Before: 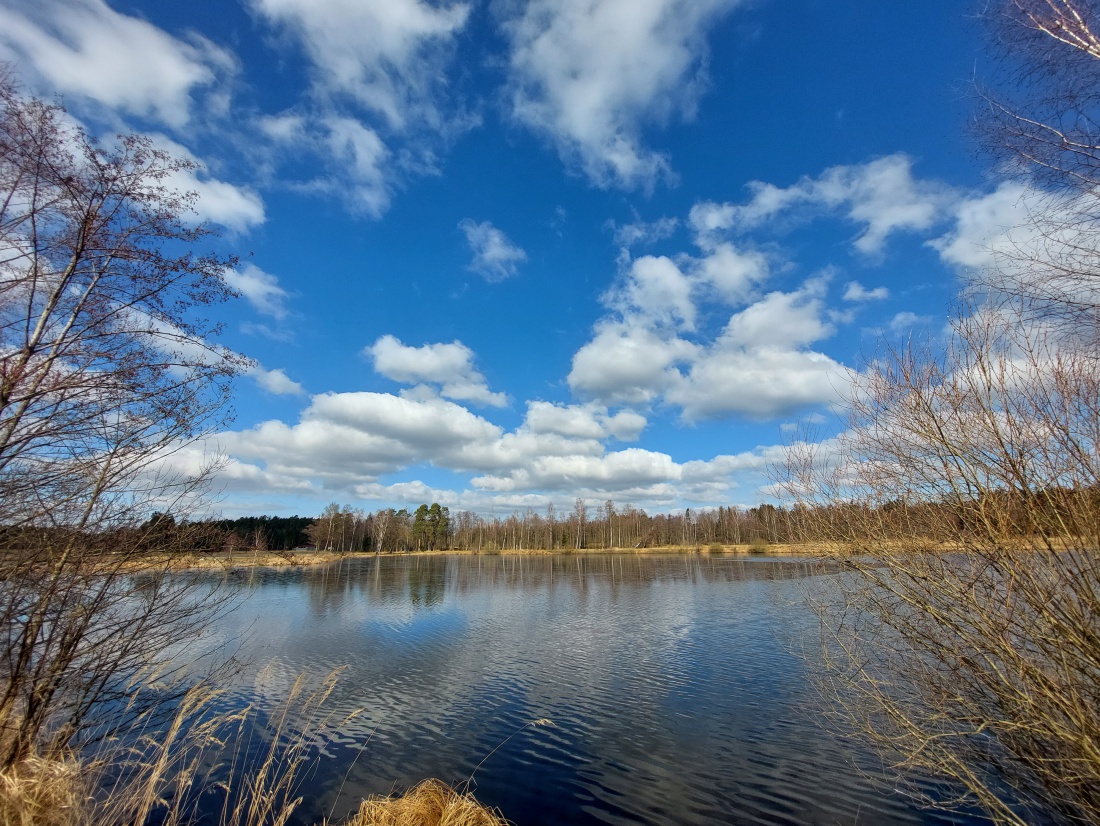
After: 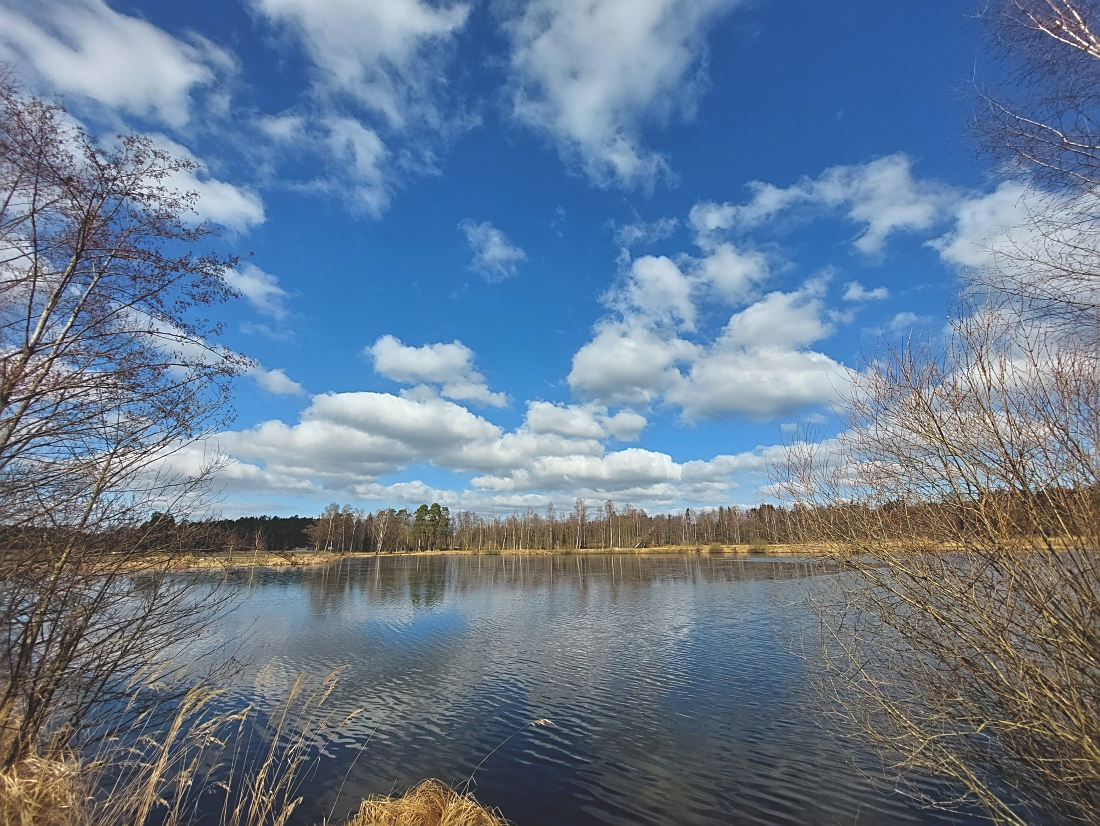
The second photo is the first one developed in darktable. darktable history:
sharpen: on, module defaults
exposure: black level correction -0.022, exposure -0.032 EV, compensate highlight preservation false
